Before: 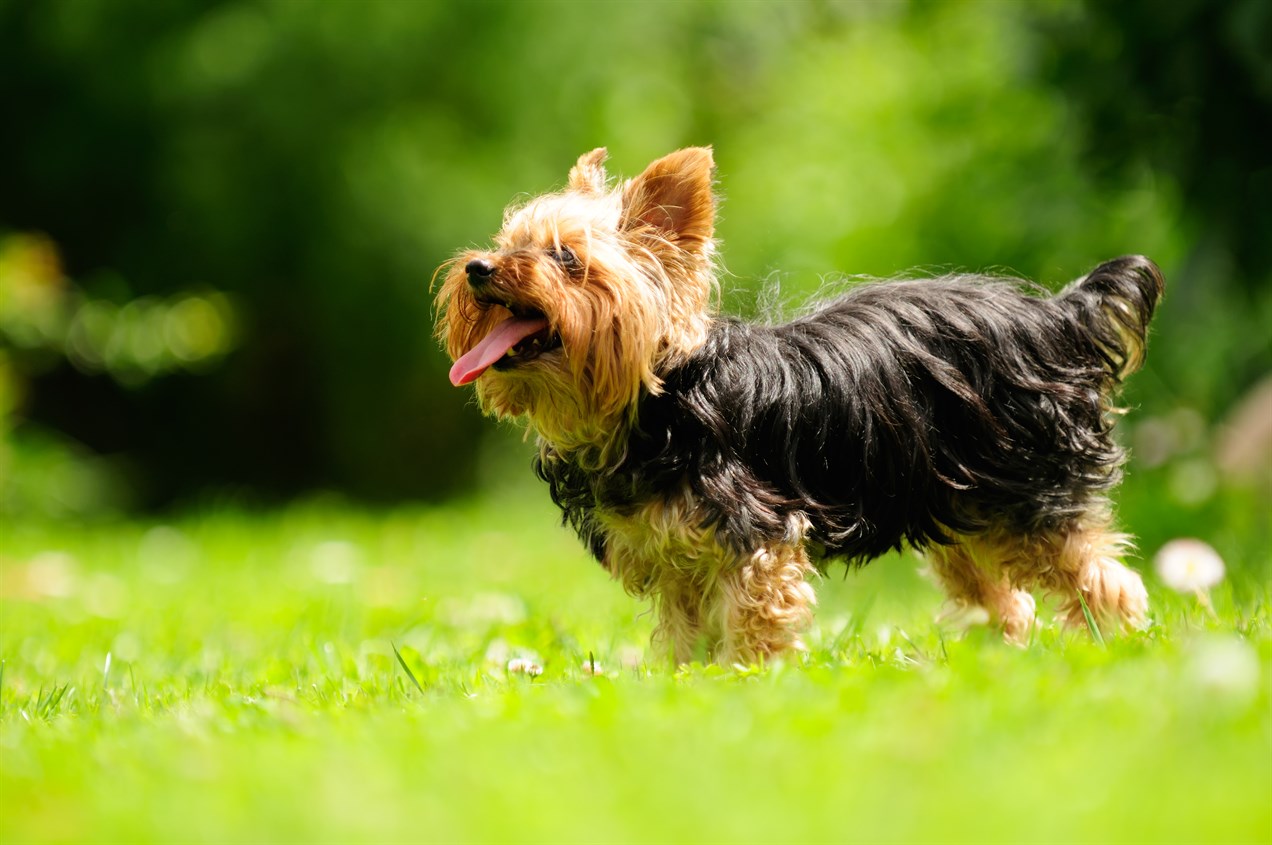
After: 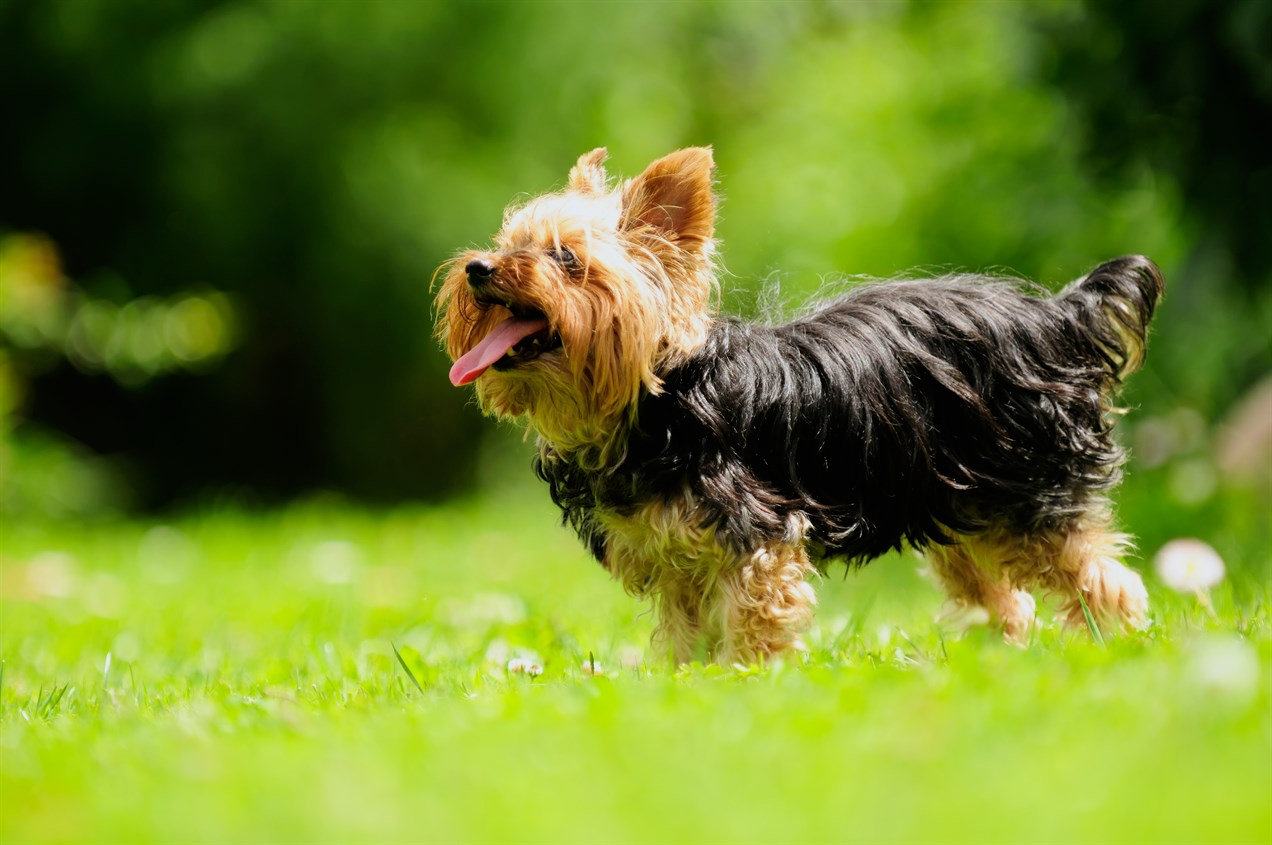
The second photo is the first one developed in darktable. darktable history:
filmic rgb: black relative exposure -11.35 EV, white relative exposure 3.22 EV, hardness 6.76, color science v6 (2022)
white balance: red 0.98, blue 1.034
